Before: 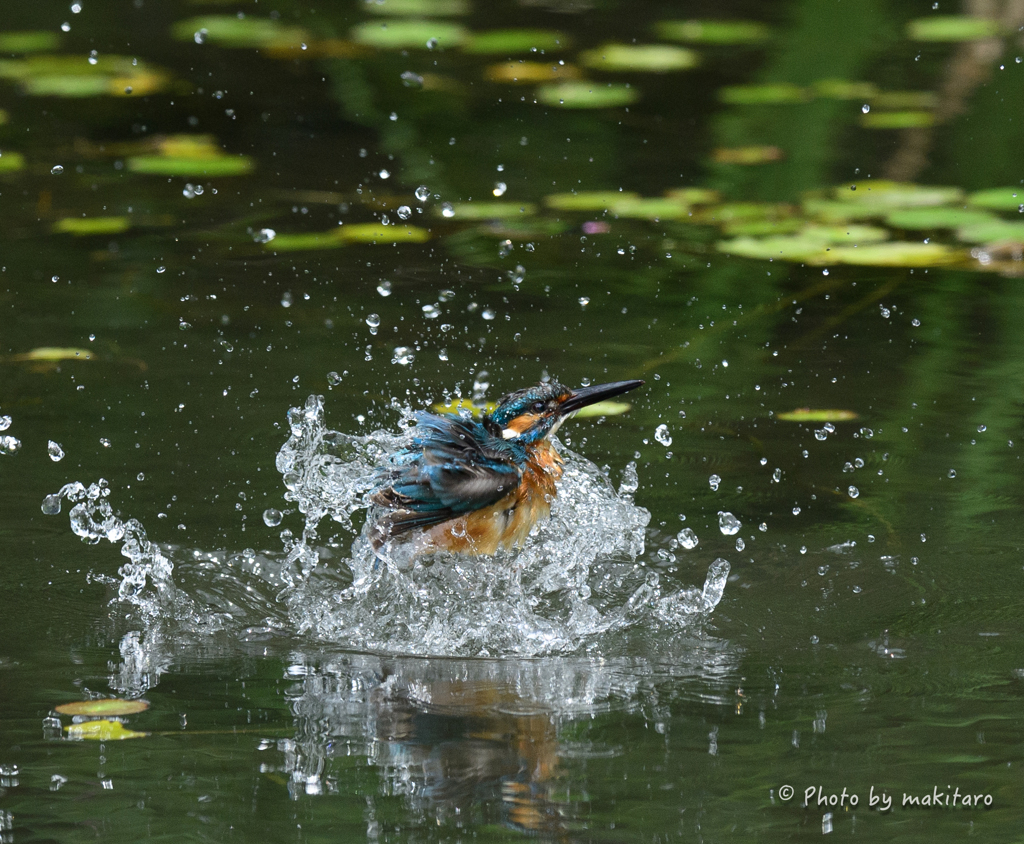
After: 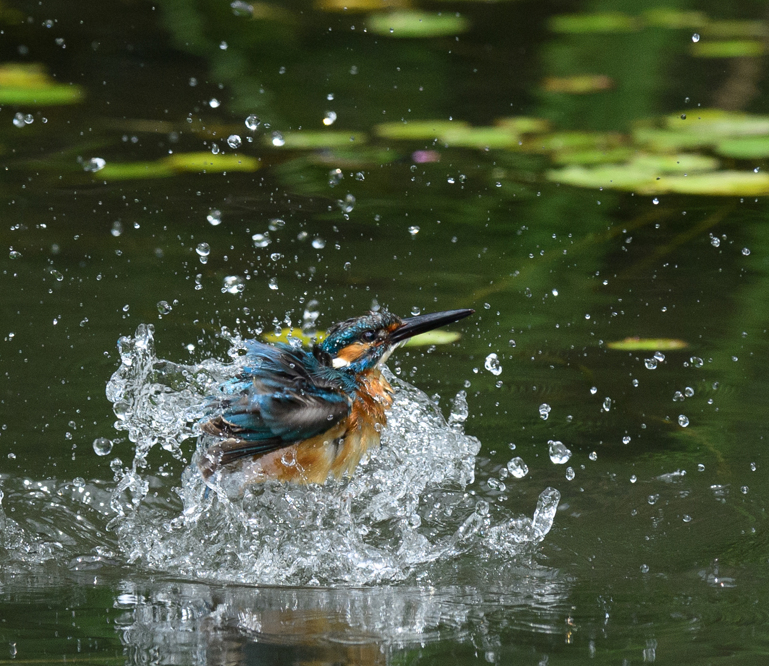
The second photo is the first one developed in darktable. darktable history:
crop: left 16.602%, top 8.424%, right 8.226%, bottom 12.568%
